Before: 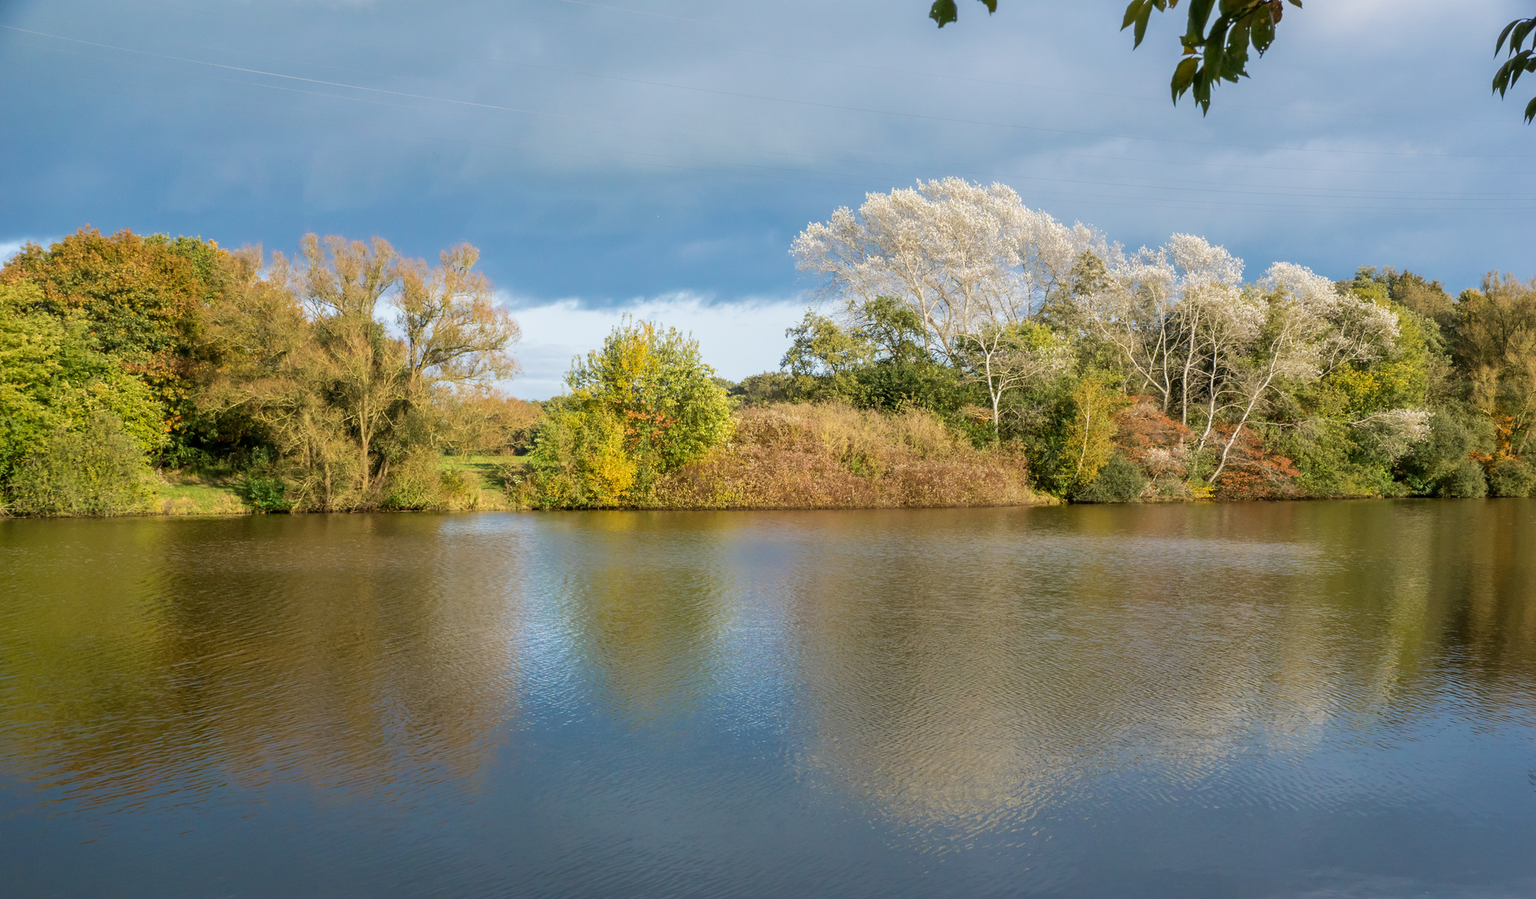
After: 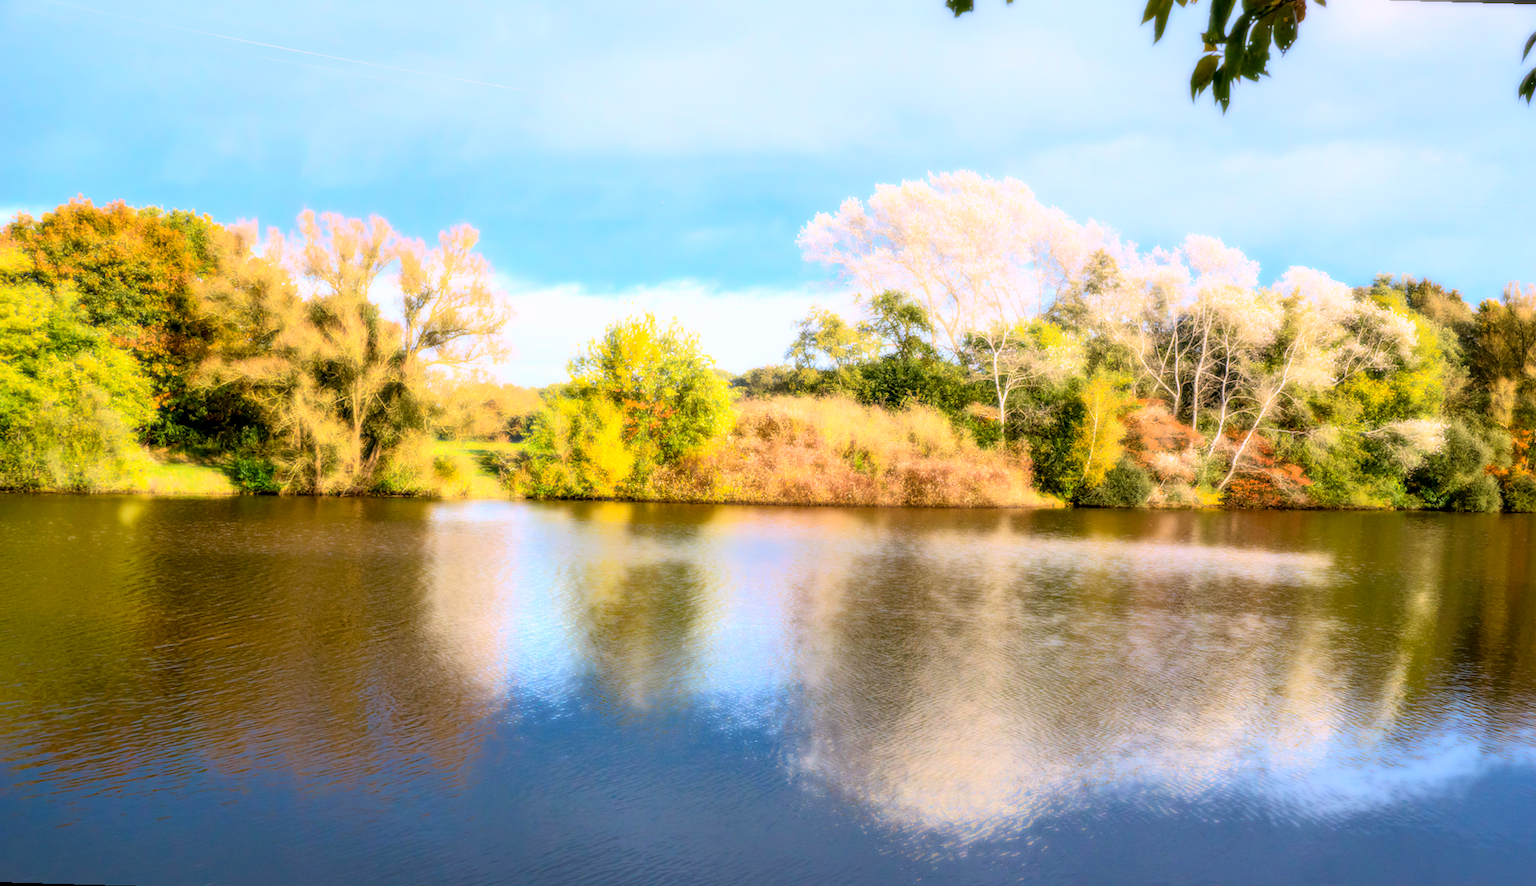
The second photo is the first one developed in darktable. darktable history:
rotate and perspective: rotation 1.57°, crop left 0.018, crop right 0.982, crop top 0.039, crop bottom 0.961
contrast brightness saturation: saturation 0.5
white balance: red 1.05, blue 1.072
local contrast: on, module defaults
bloom: size 0%, threshold 54.82%, strength 8.31%
